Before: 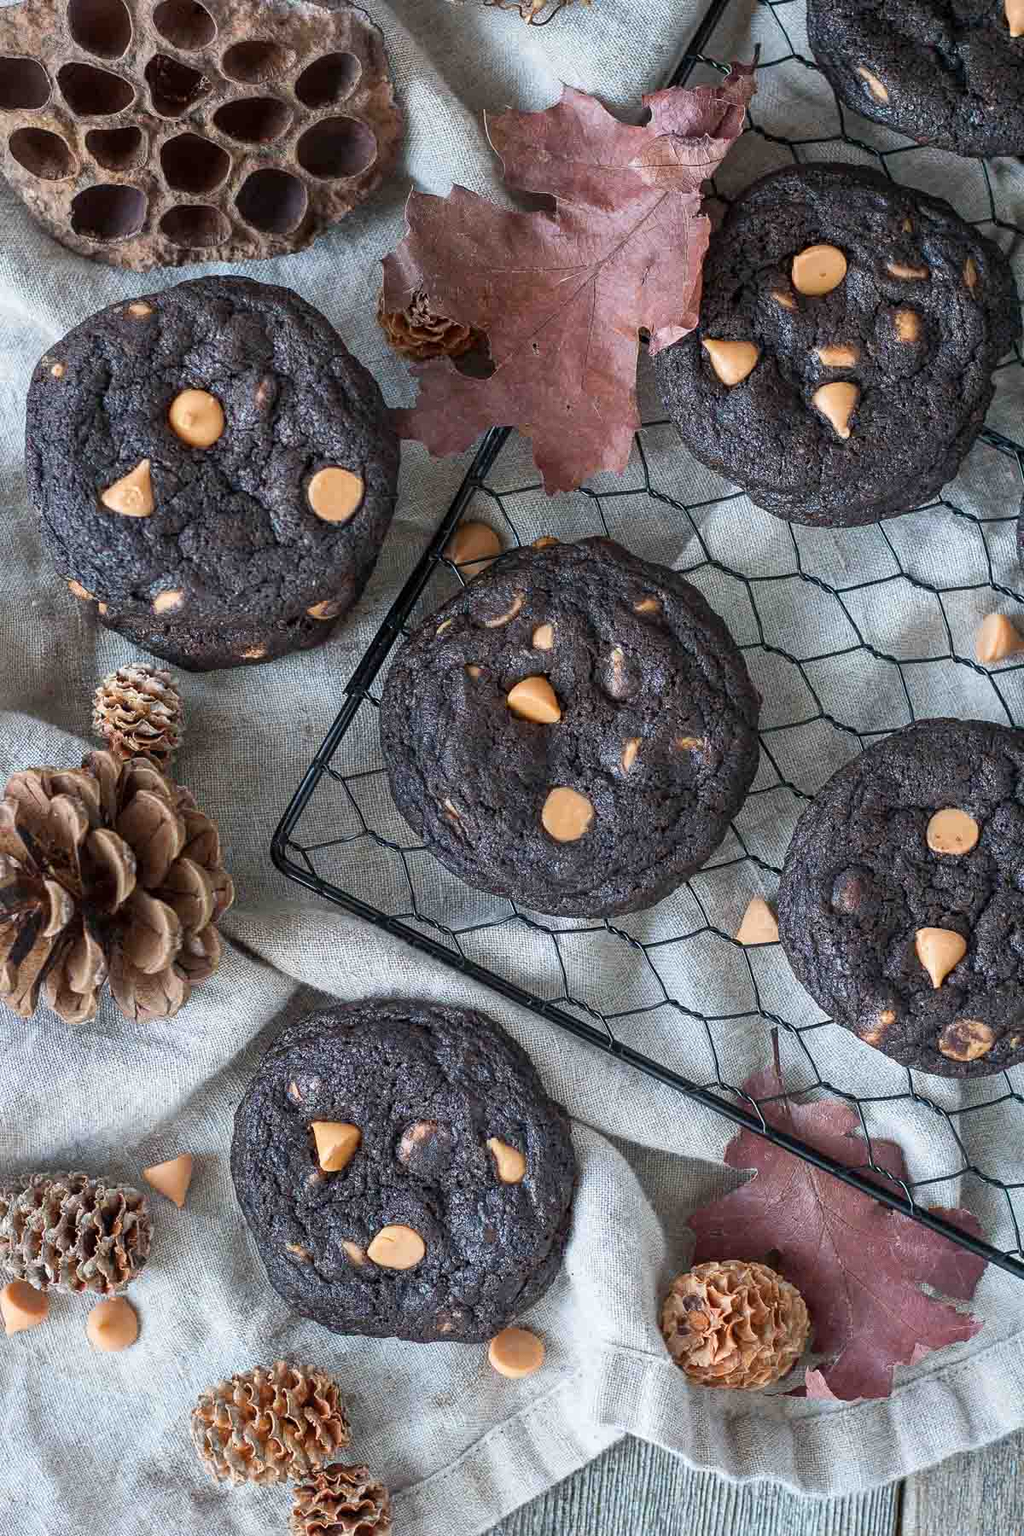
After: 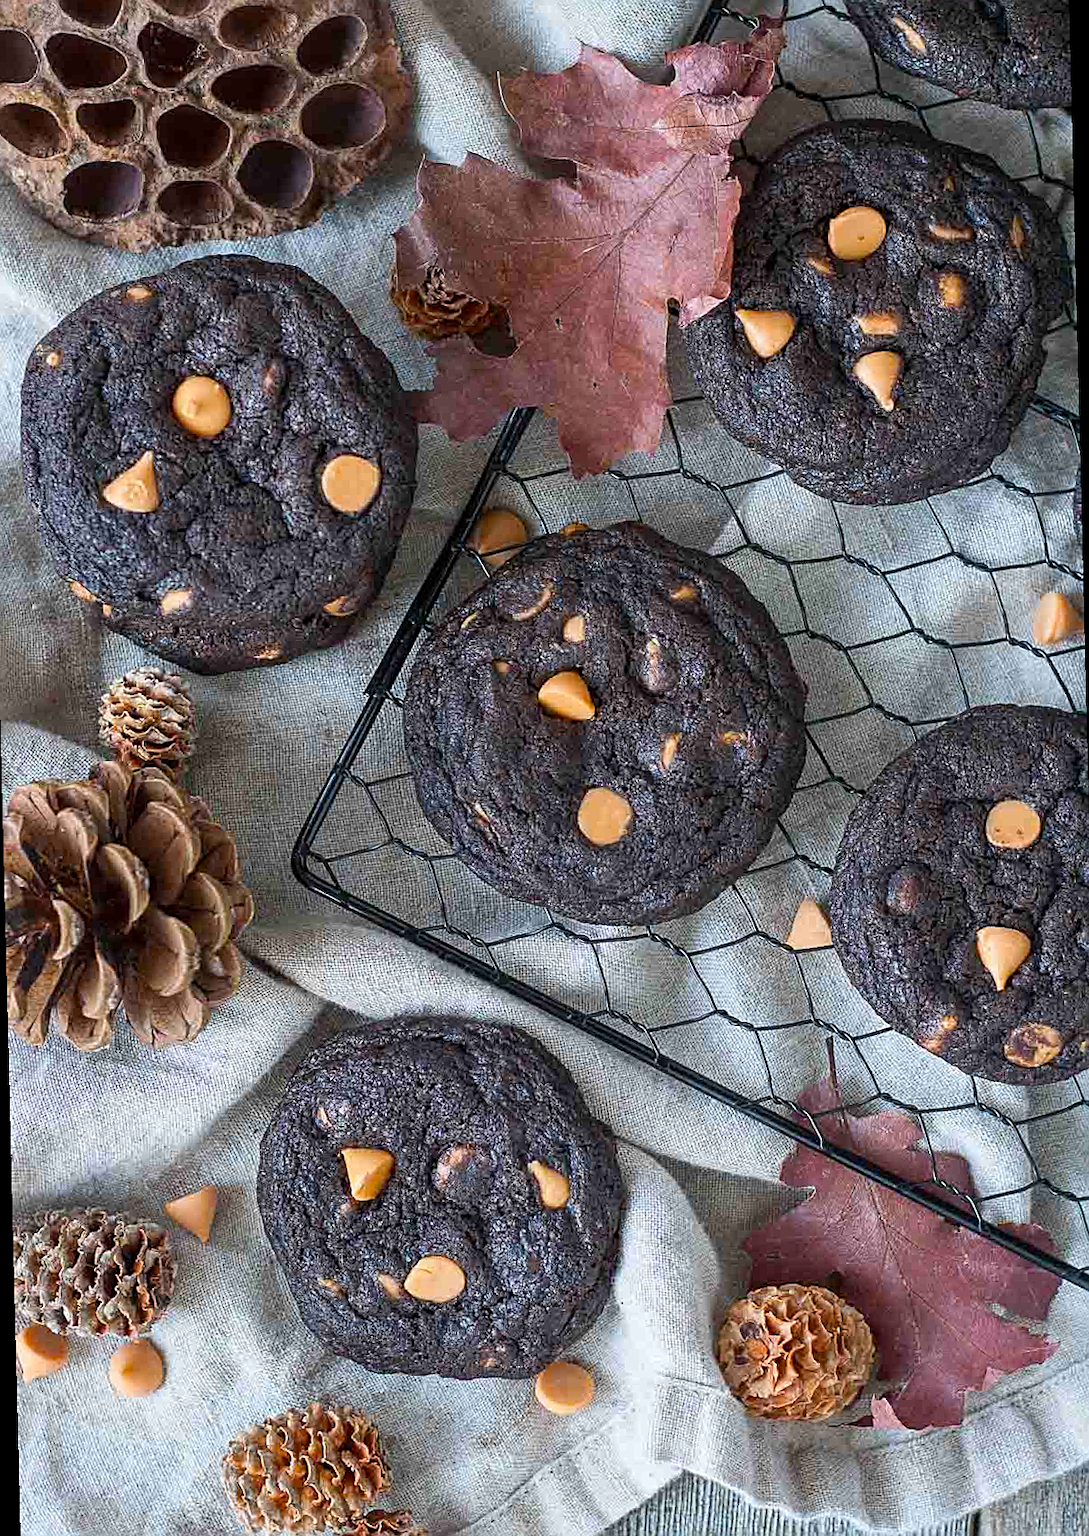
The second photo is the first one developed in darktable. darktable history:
color balance: output saturation 120%
sharpen: on, module defaults
rotate and perspective: rotation -1.42°, crop left 0.016, crop right 0.984, crop top 0.035, crop bottom 0.965
